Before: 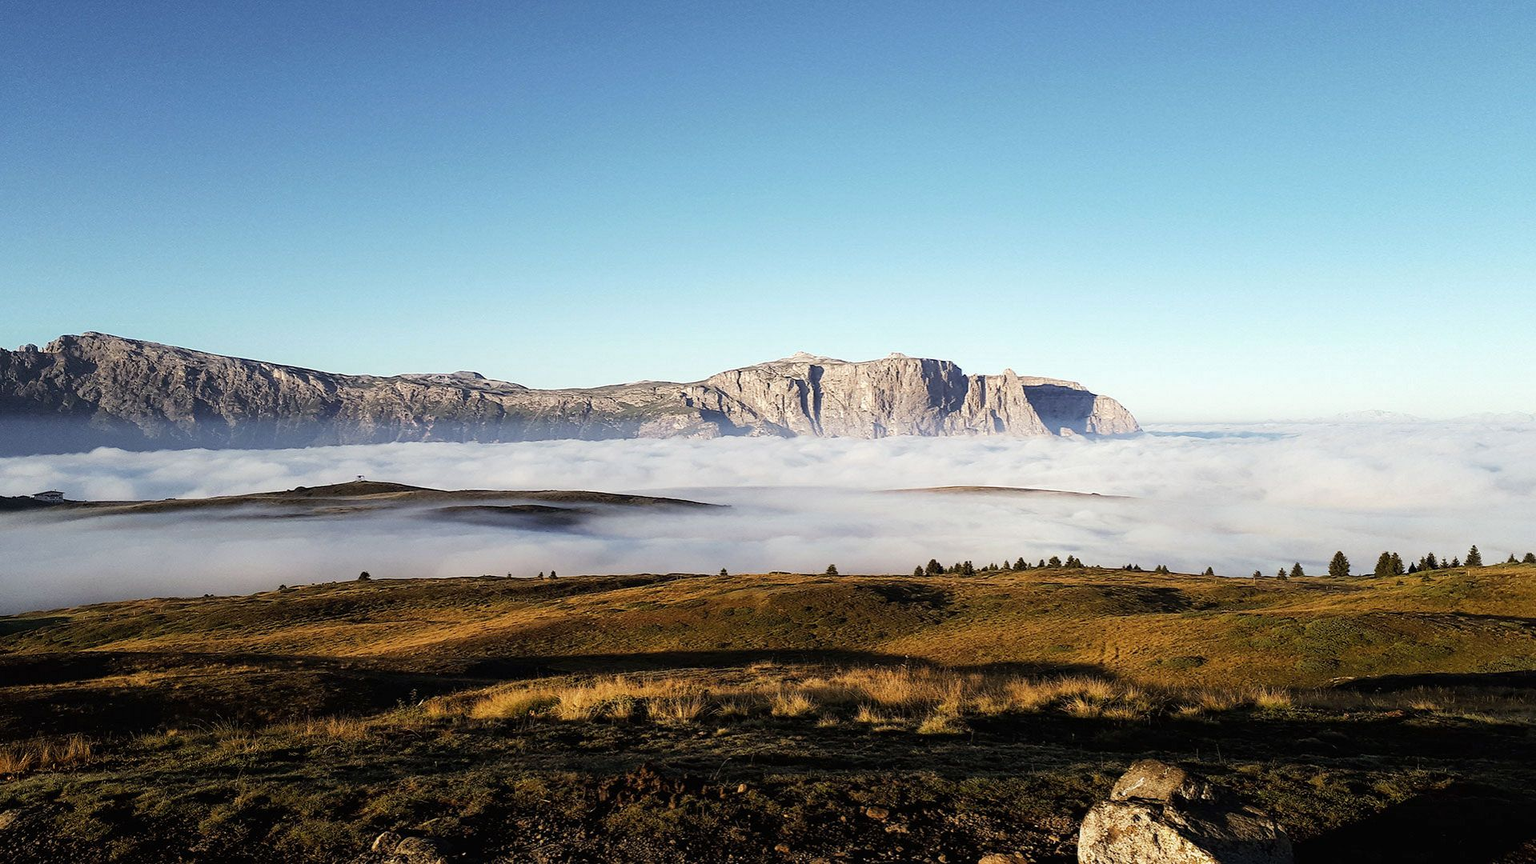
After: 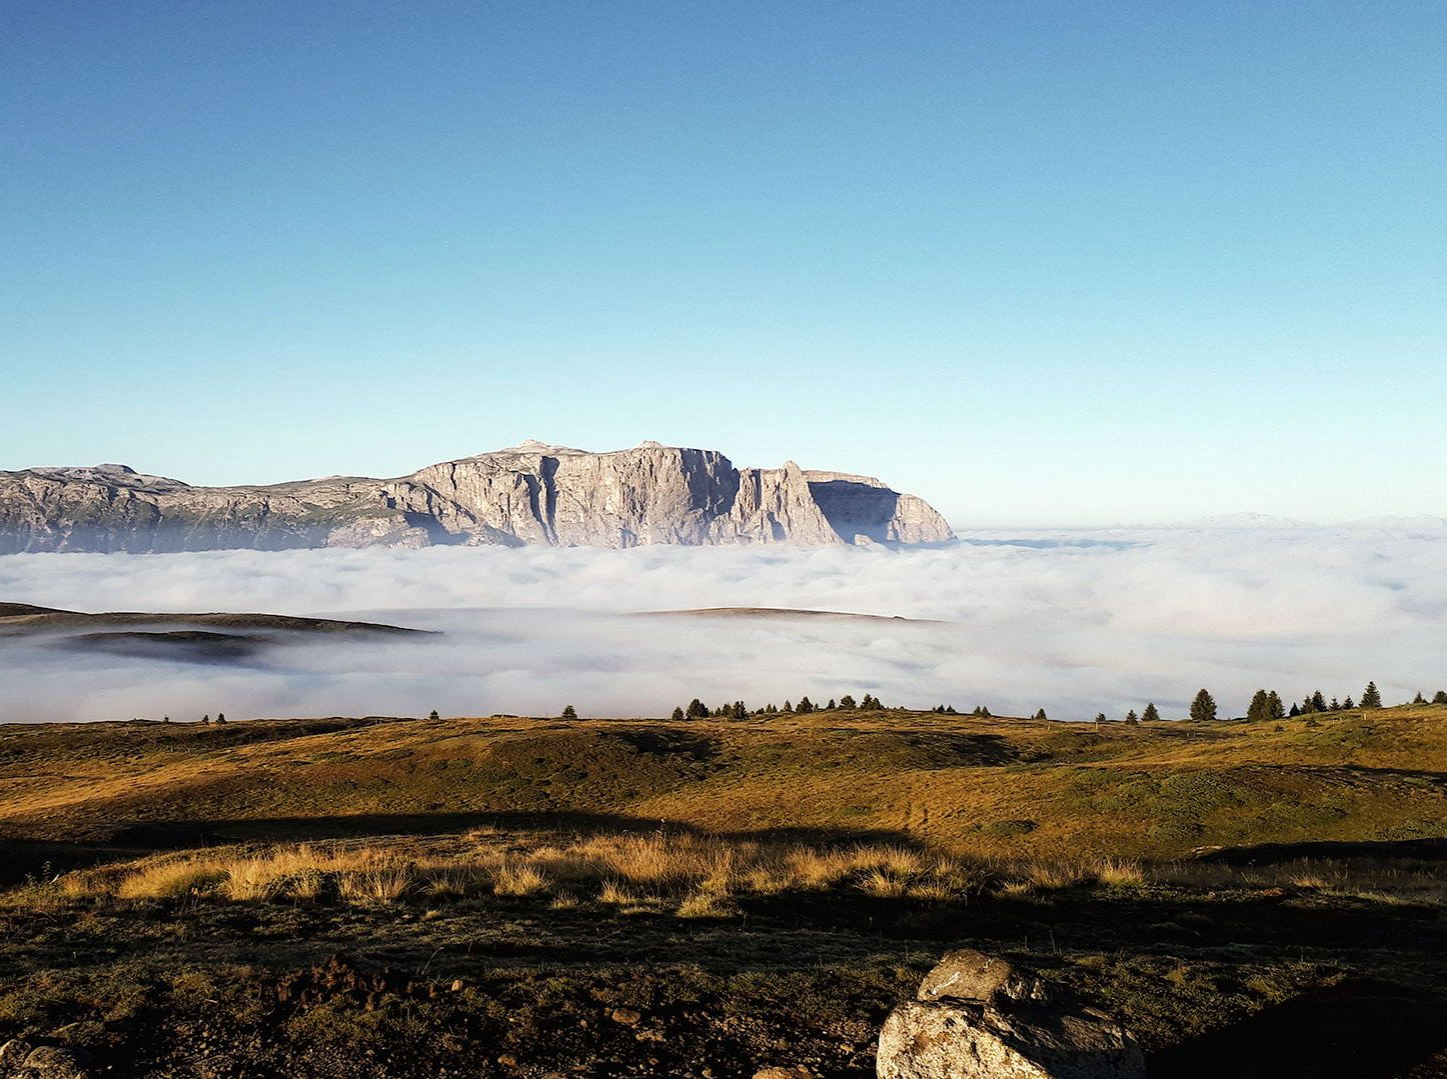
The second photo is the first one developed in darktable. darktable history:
crop and rotate: left 24.59%
